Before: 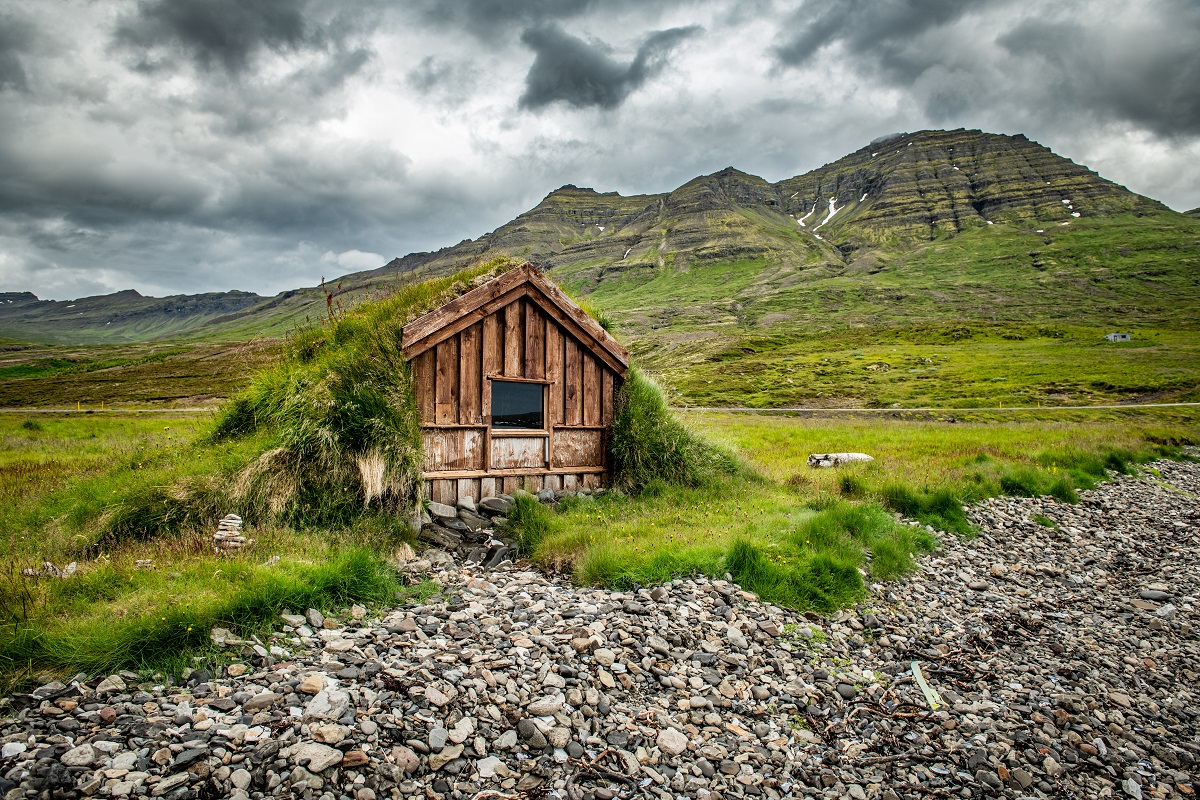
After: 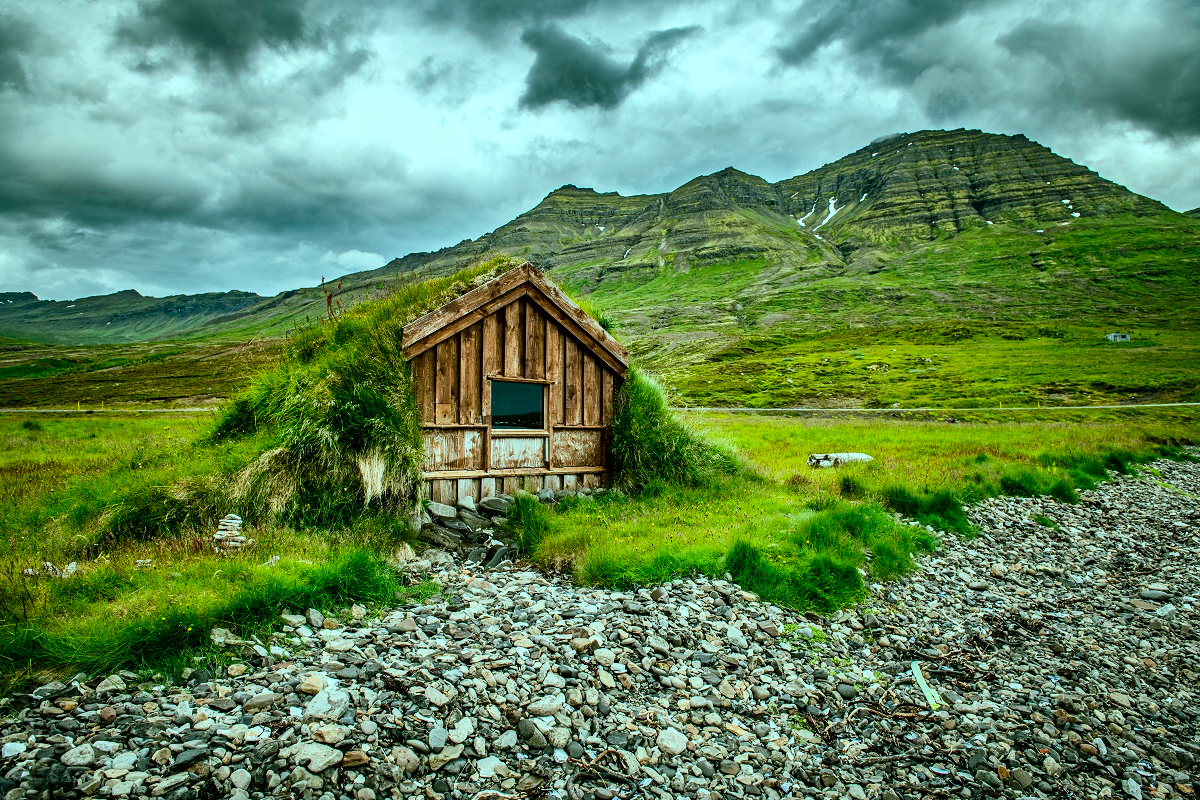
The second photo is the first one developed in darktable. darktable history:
contrast brightness saturation: contrast 0.15, brightness -0.01, saturation 0.1
color balance rgb: shadows lift › chroma 11.71%, shadows lift › hue 133.46°, highlights gain › chroma 4%, highlights gain › hue 200.2°, perceptual saturation grading › global saturation 18.05%
